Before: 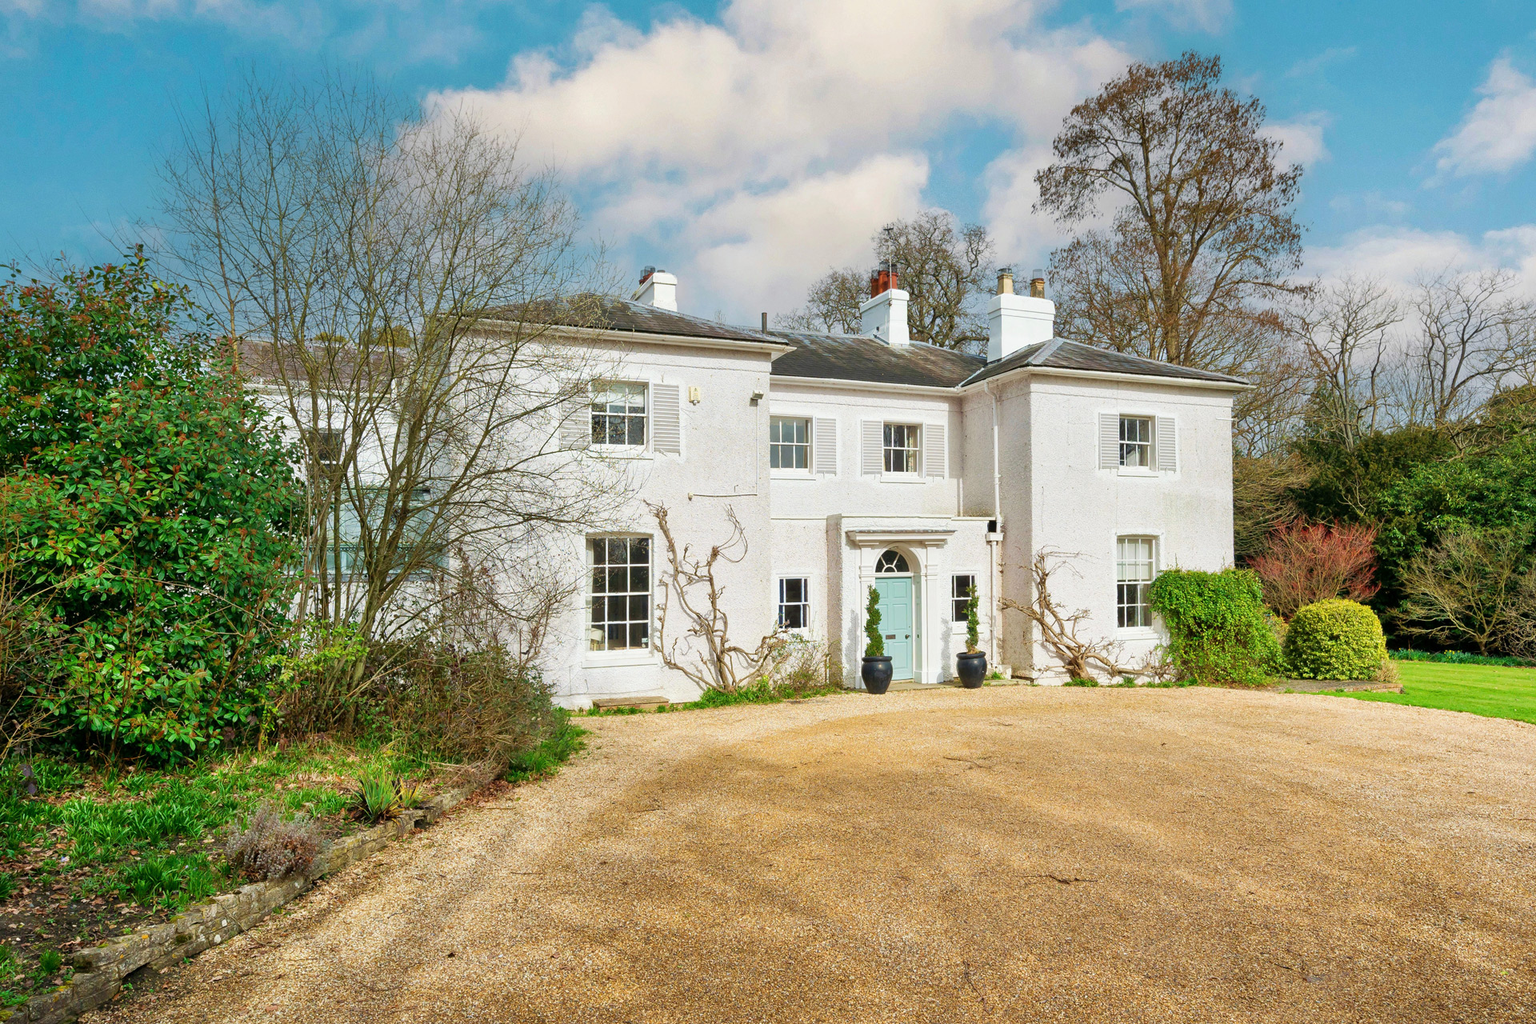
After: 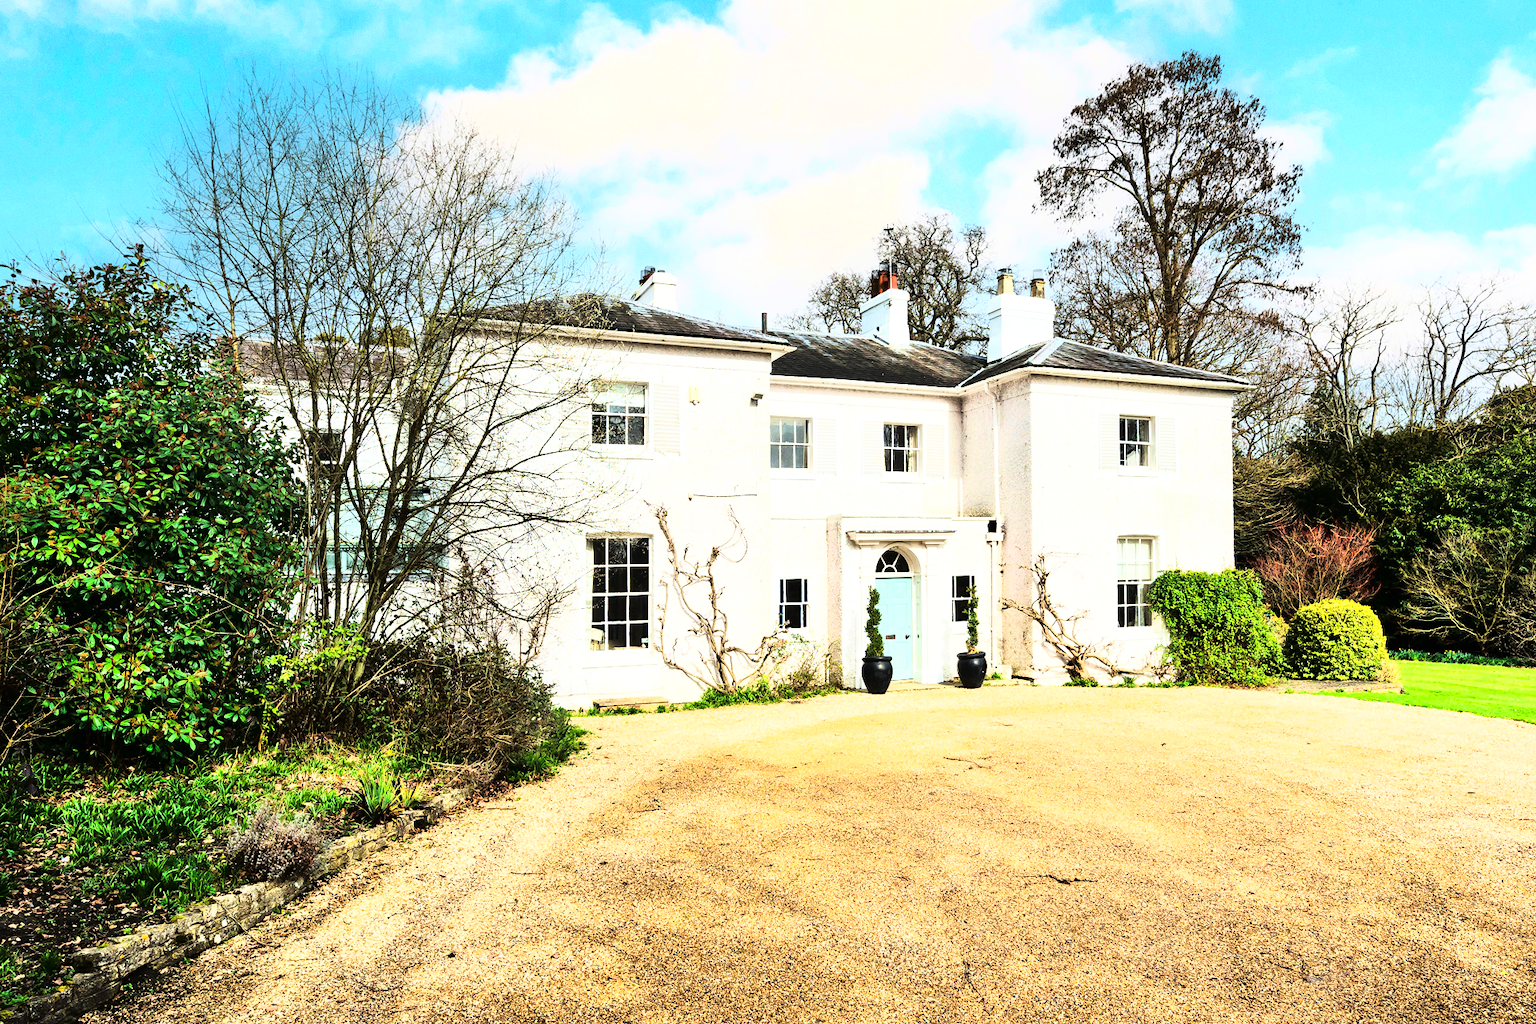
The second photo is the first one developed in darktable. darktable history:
tone curve: curves: ch0 [(0, 0) (0.003, 0.005) (0.011, 0.008) (0.025, 0.013) (0.044, 0.017) (0.069, 0.022) (0.1, 0.029) (0.136, 0.038) (0.177, 0.053) (0.224, 0.081) (0.277, 0.128) (0.335, 0.214) (0.399, 0.343) (0.468, 0.478) (0.543, 0.641) (0.623, 0.798) (0.709, 0.911) (0.801, 0.971) (0.898, 0.99) (1, 1)], color space Lab, linked channels, preserve colors none
tone equalizer: -8 EV -0.381 EV, -7 EV -0.402 EV, -6 EV -0.373 EV, -5 EV -0.204 EV, -3 EV 0.201 EV, -2 EV 0.338 EV, -1 EV 0.38 EV, +0 EV 0.408 EV, edges refinement/feathering 500, mask exposure compensation -1.57 EV, preserve details no
